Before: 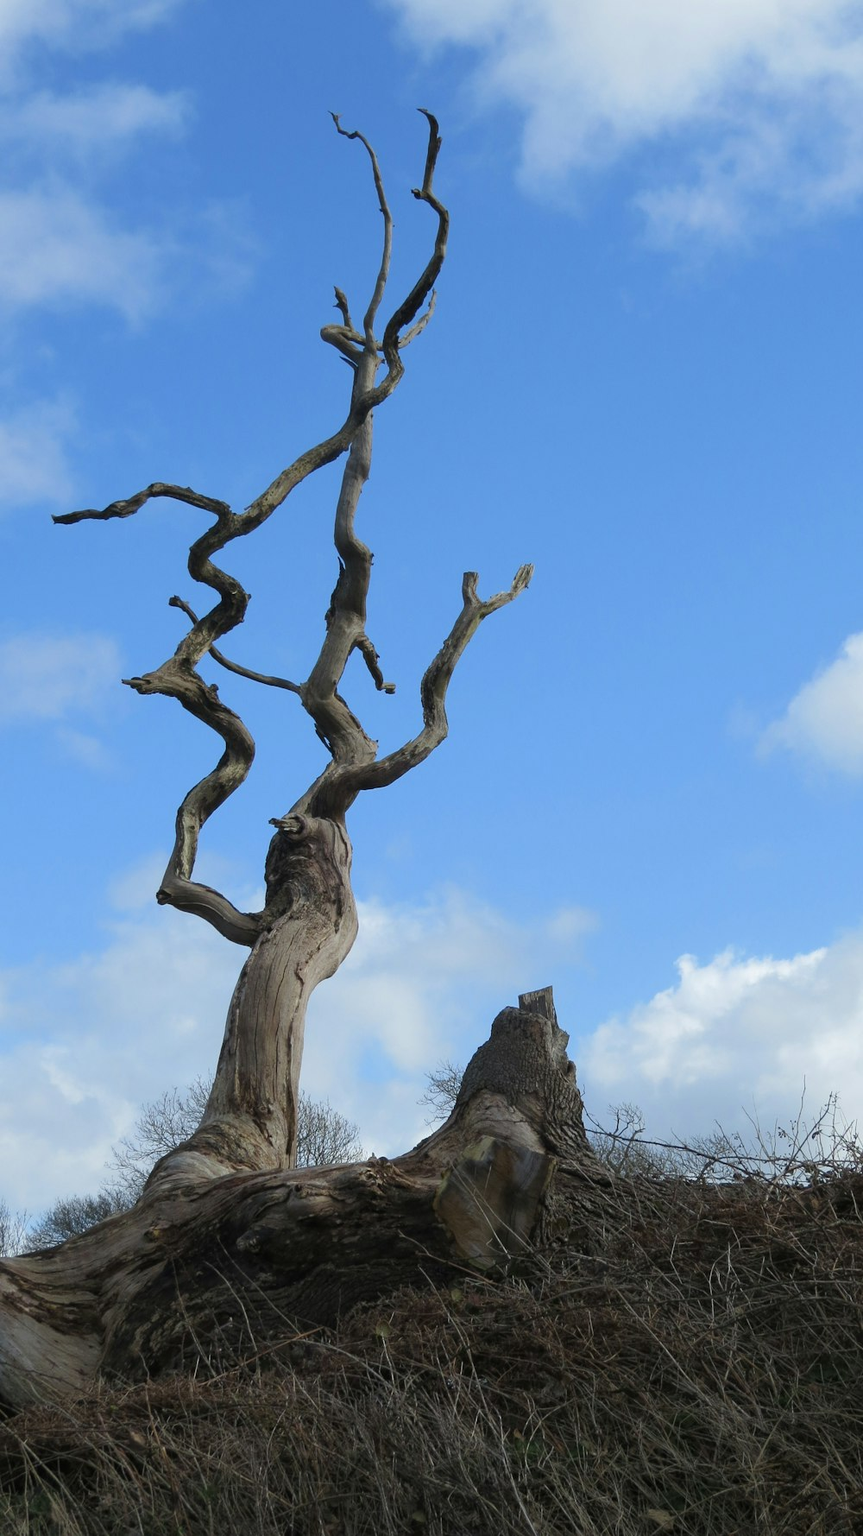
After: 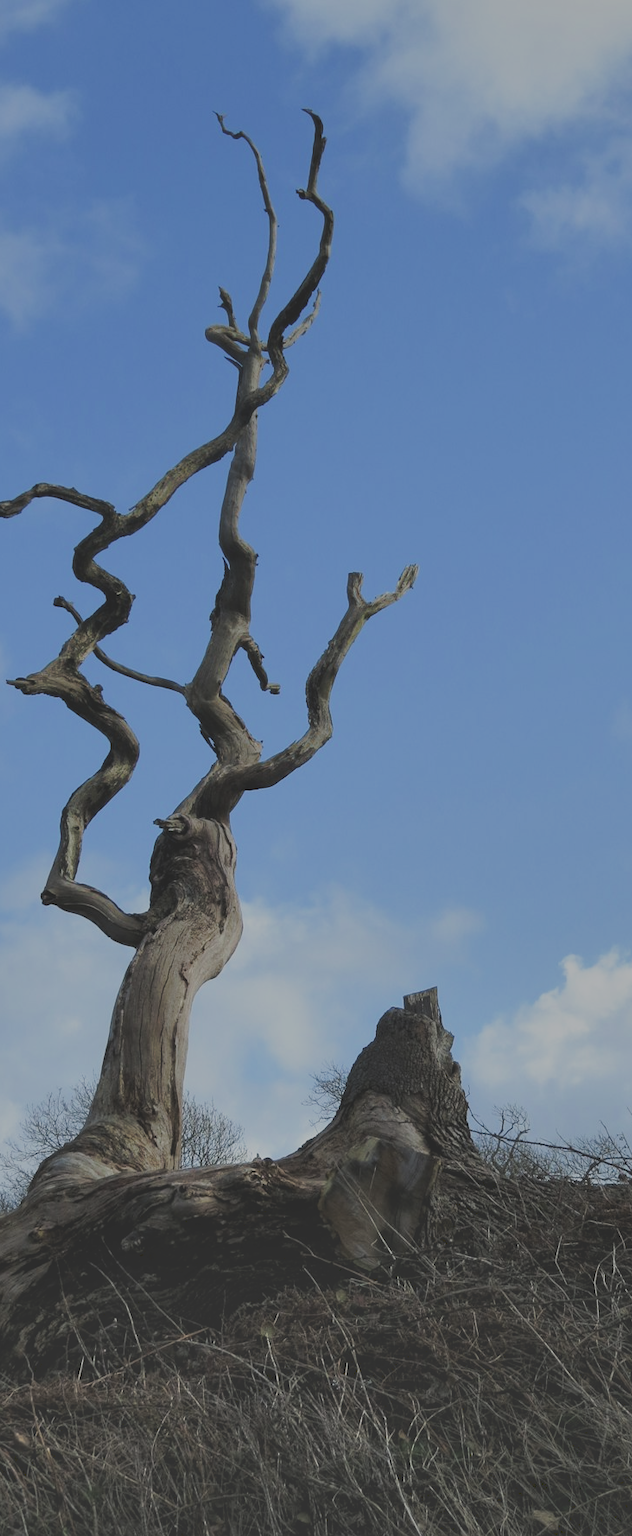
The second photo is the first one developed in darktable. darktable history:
color correction: saturation 0.99
tone curve: curves: ch0 [(0, 0) (0.003, 0.149) (0.011, 0.152) (0.025, 0.154) (0.044, 0.164) (0.069, 0.179) (0.1, 0.194) (0.136, 0.211) (0.177, 0.232) (0.224, 0.258) (0.277, 0.289) (0.335, 0.326) (0.399, 0.371) (0.468, 0.438) (0.543, 0.504) (0.623, 0.569) (0.709, 0.642) (0.801, 0.716) (0.898, 0.775) (1, 1)], preserve colors none
shadows and highlights: highlights color adjustment 0%, low approximation 0.01, soften with gaussian
filmic rgb: white relative exposure 3.85 EV, hardness 4.3
crop: left 13.443%, right 13.31%
